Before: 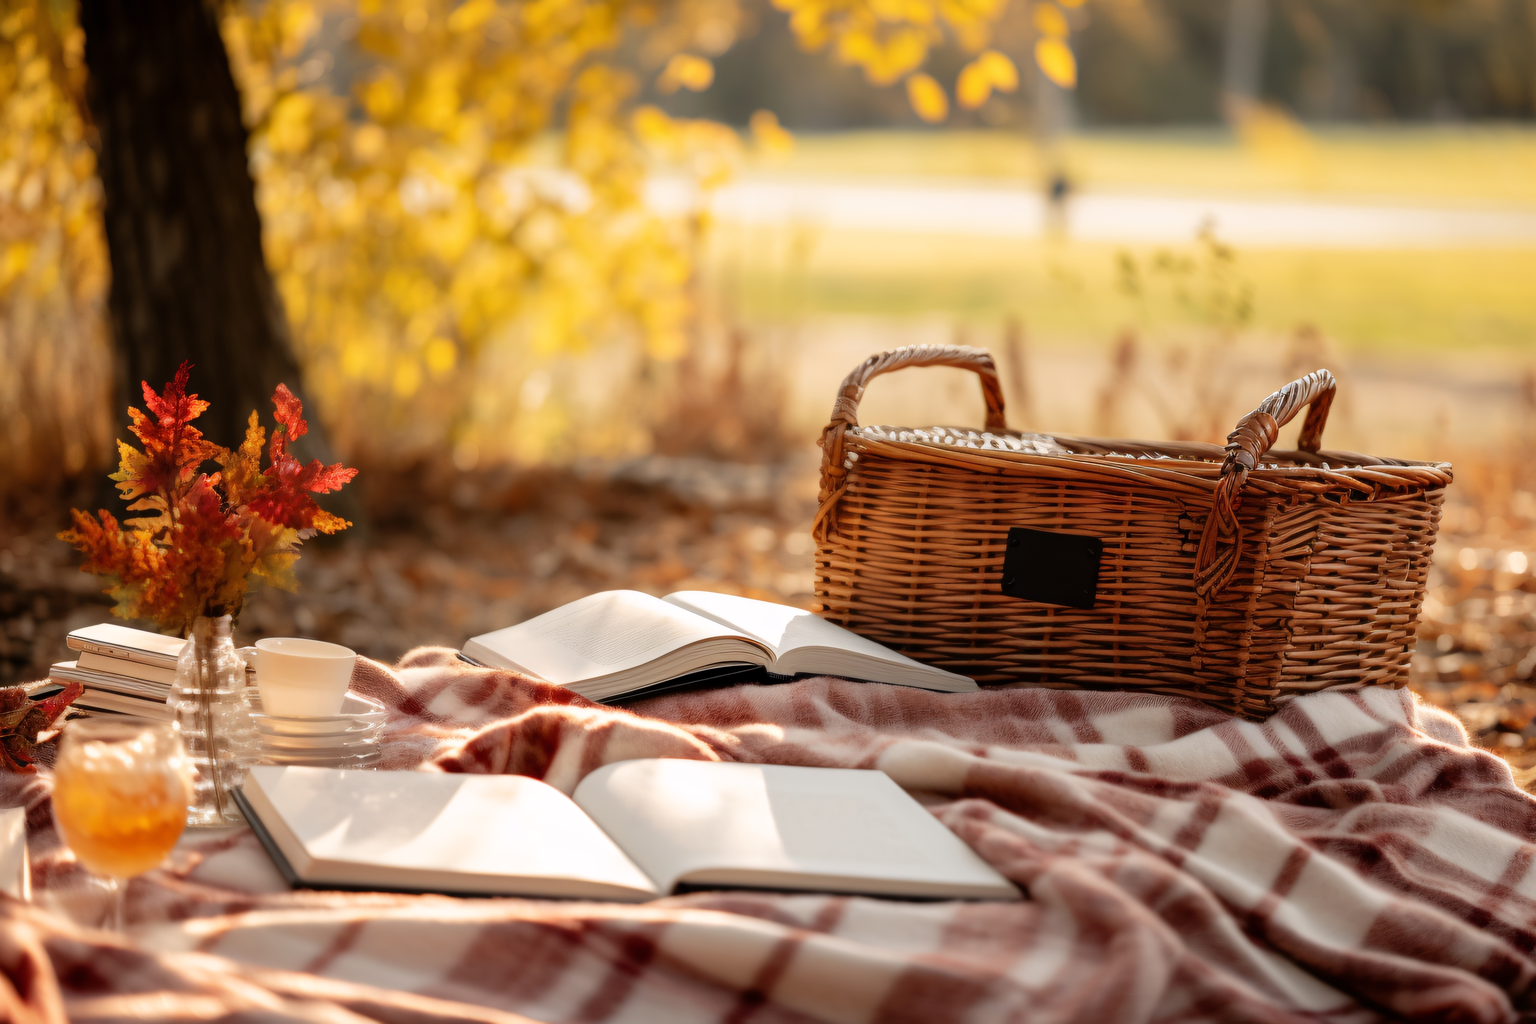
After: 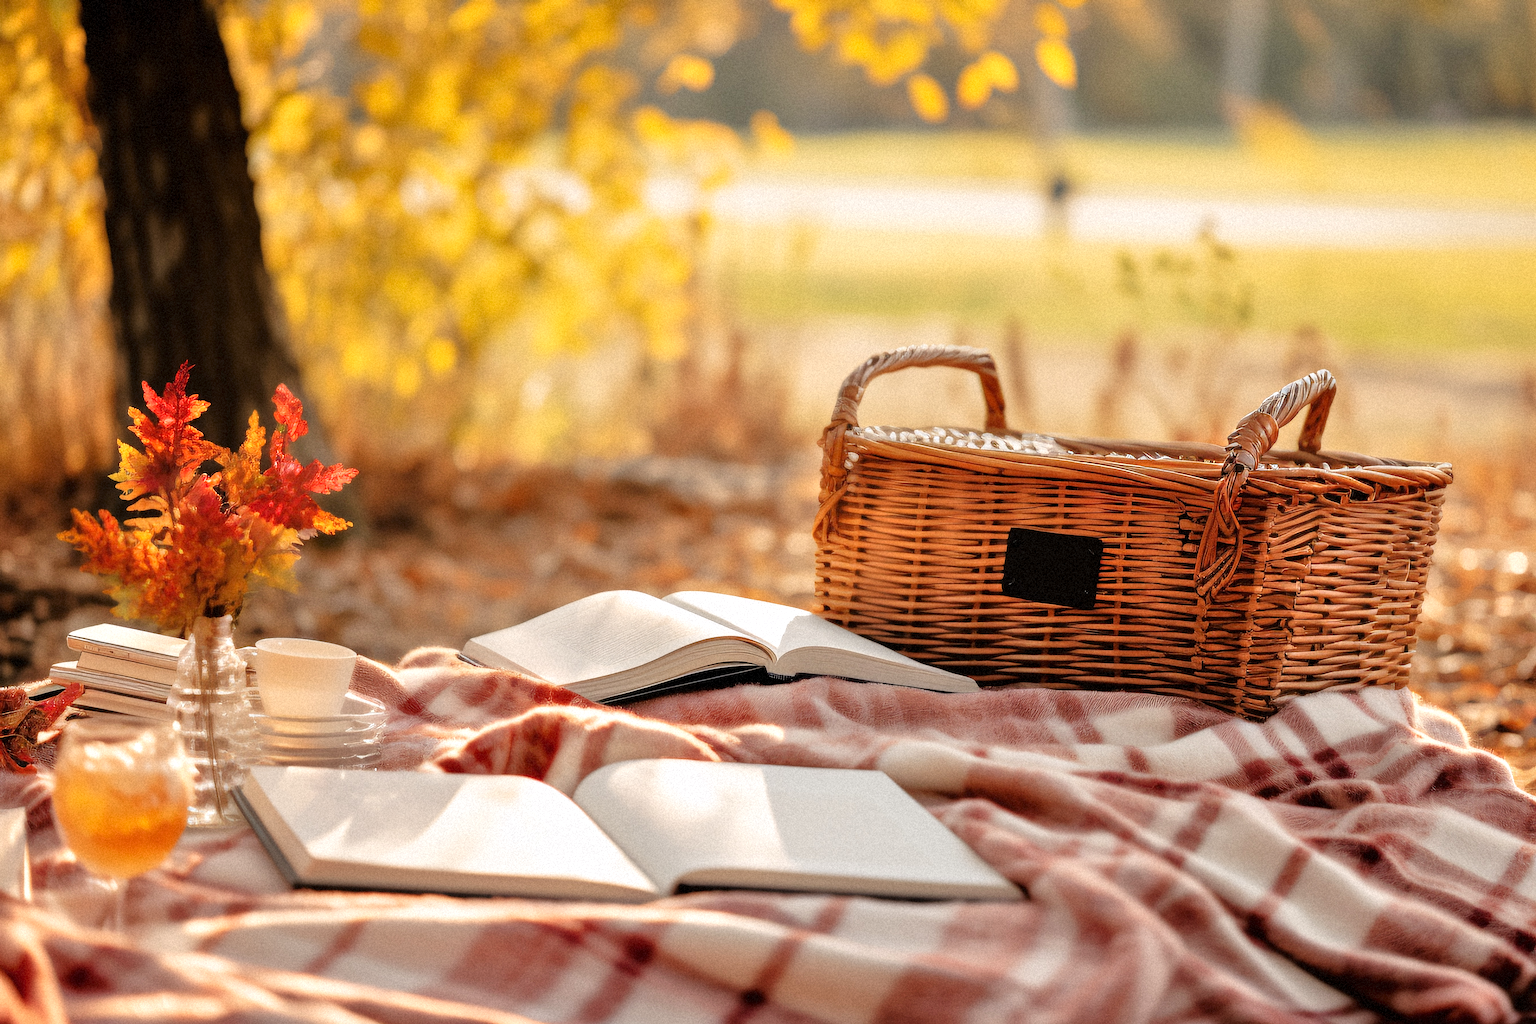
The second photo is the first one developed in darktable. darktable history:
tone equalizer: -7 EV 0.15 EV, -6 EV 0.6 EV, -5 EV 1.15 EV, -4 EV 1.33 EV, -3 EV 1.15 EV, -2 EV 0.6 EV, -1 EV 0.15 EV, mask exposure compensation -0.5 EV
sharpen: on, module defaults
grain: mid-tones bias 0%
